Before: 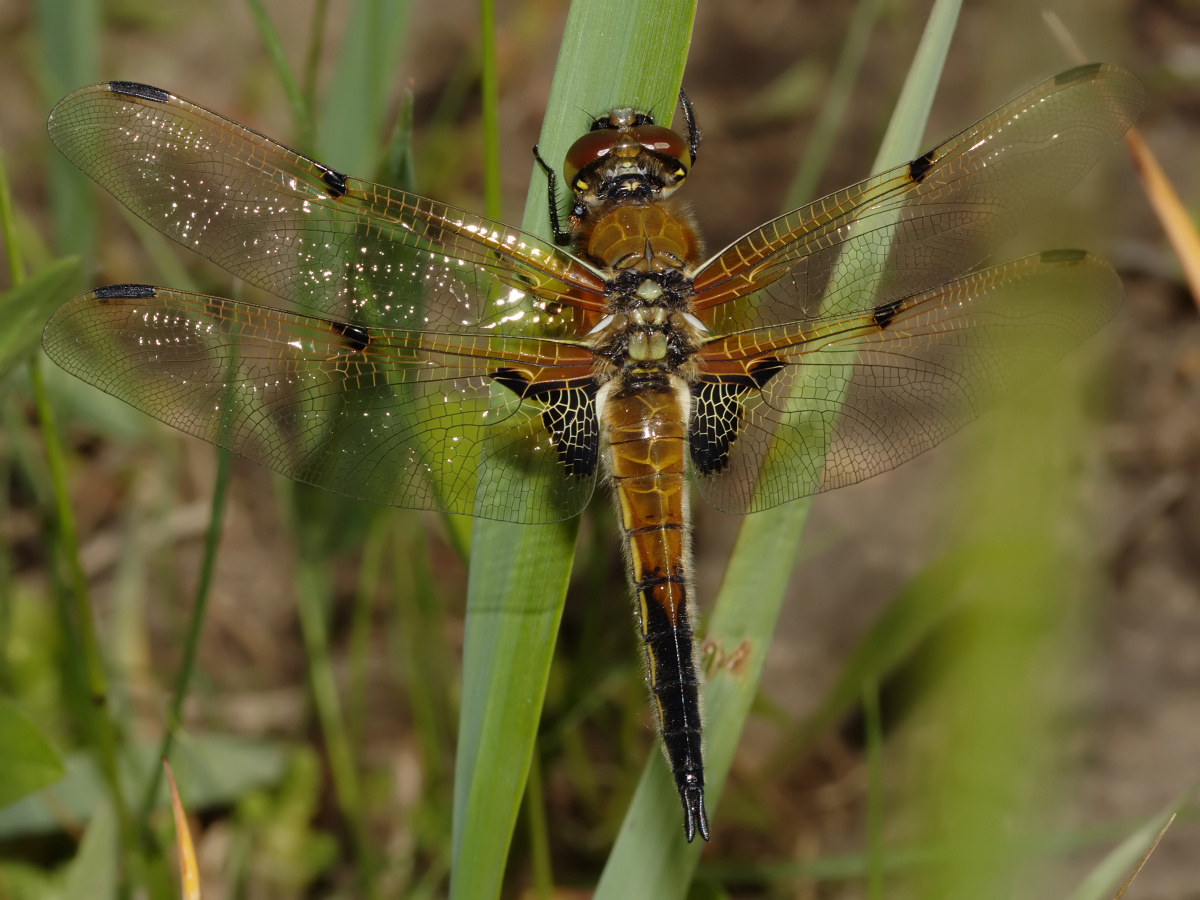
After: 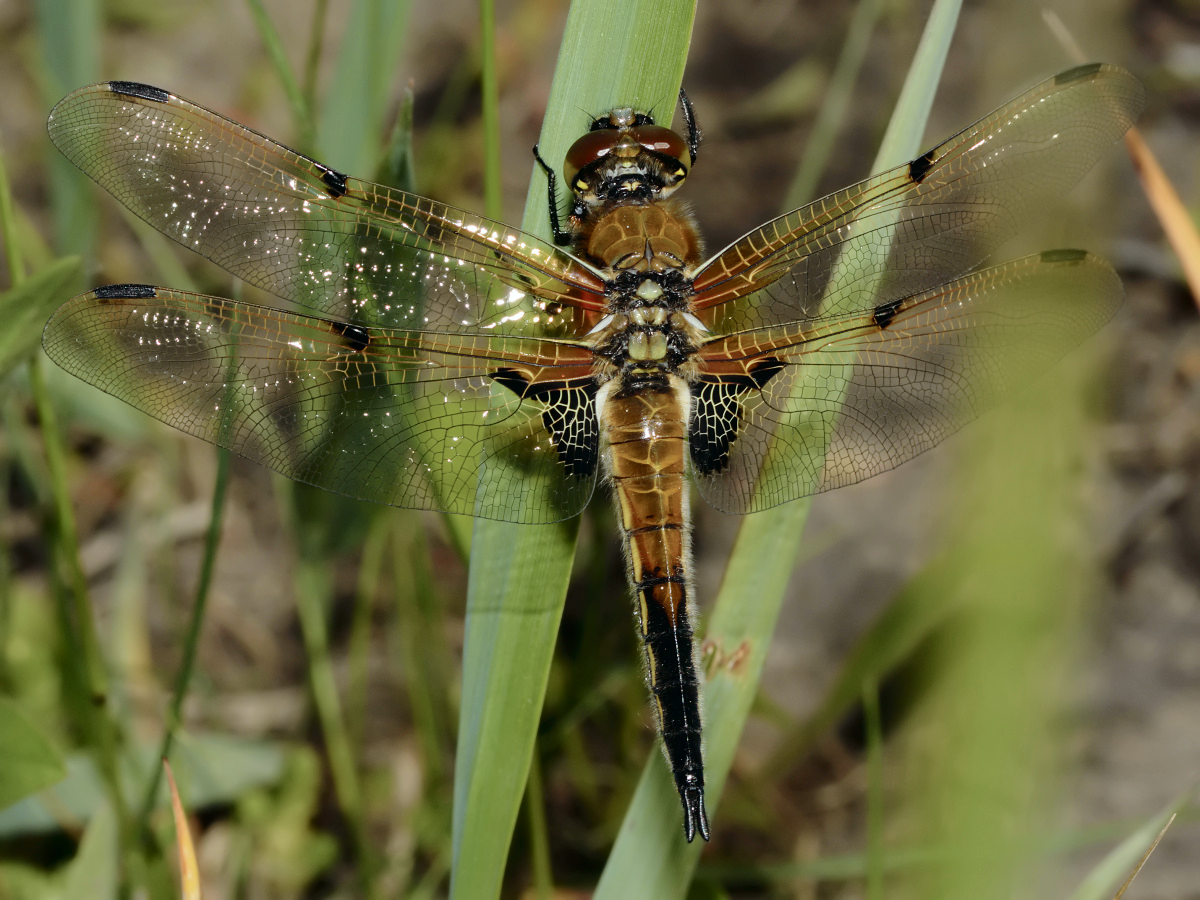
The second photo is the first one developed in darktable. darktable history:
tone curve: curves: ch0 [(0, 0) (0.081, 0.044) (0.185, 0.145) (0.283, 0.273) (0.405, 0.449) (0.495, 0.554) (0.686, 0.743) (0.826, 0.853) (0.978, 0.988)]; ch1 [(0, 0) (0.147, 0.166) (0.321, 0.362) (0.371, 0.402) (0.423, 0.426) (0.479, 0.472) (0.505, 0.497) (0.521, 0.506) (0.551, 0.546) (0.586, 0.571) (0.625, 0.638) (0.68, 0.715) (1, 1)]; ch2 [(0, 0) (0.346, 0.378) (0.404, 0.427) (0.502, 0.498) (0.531, 0.517) (0.547, 0.526) (0.582, 0.571) (0.629, 0.626) (0.717, 0.678) (1, 1)], color space Lab, independent channels, preserve colors none
